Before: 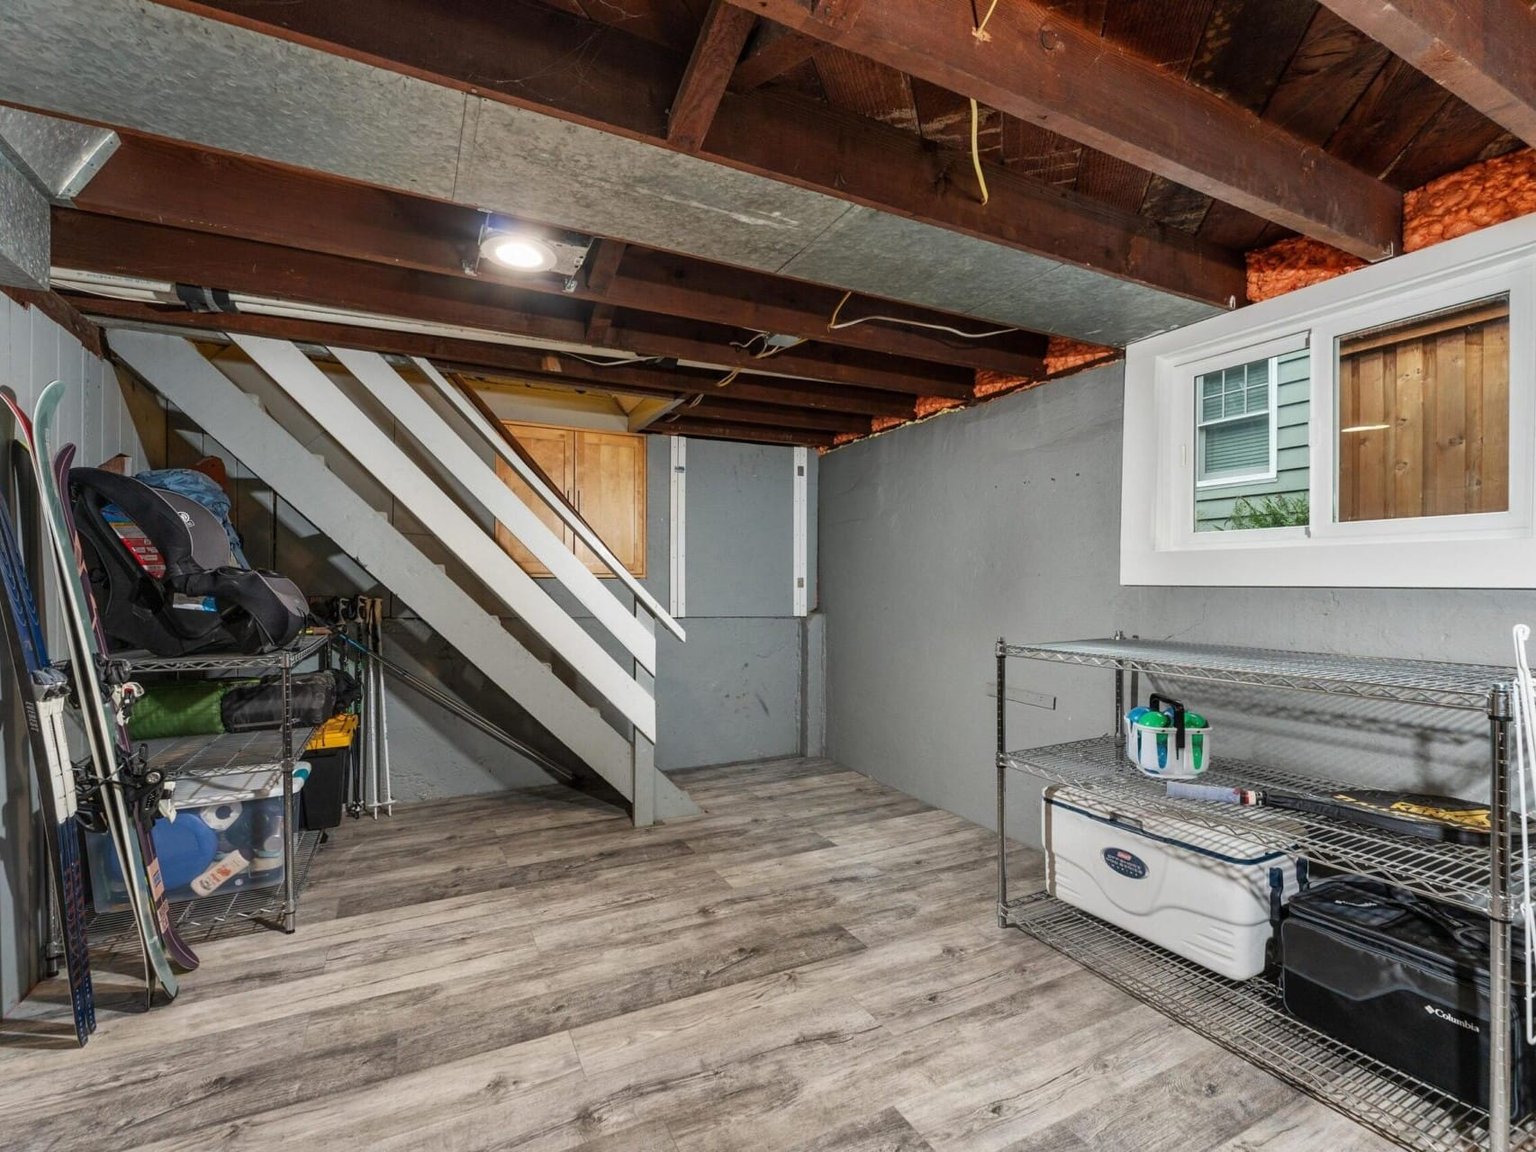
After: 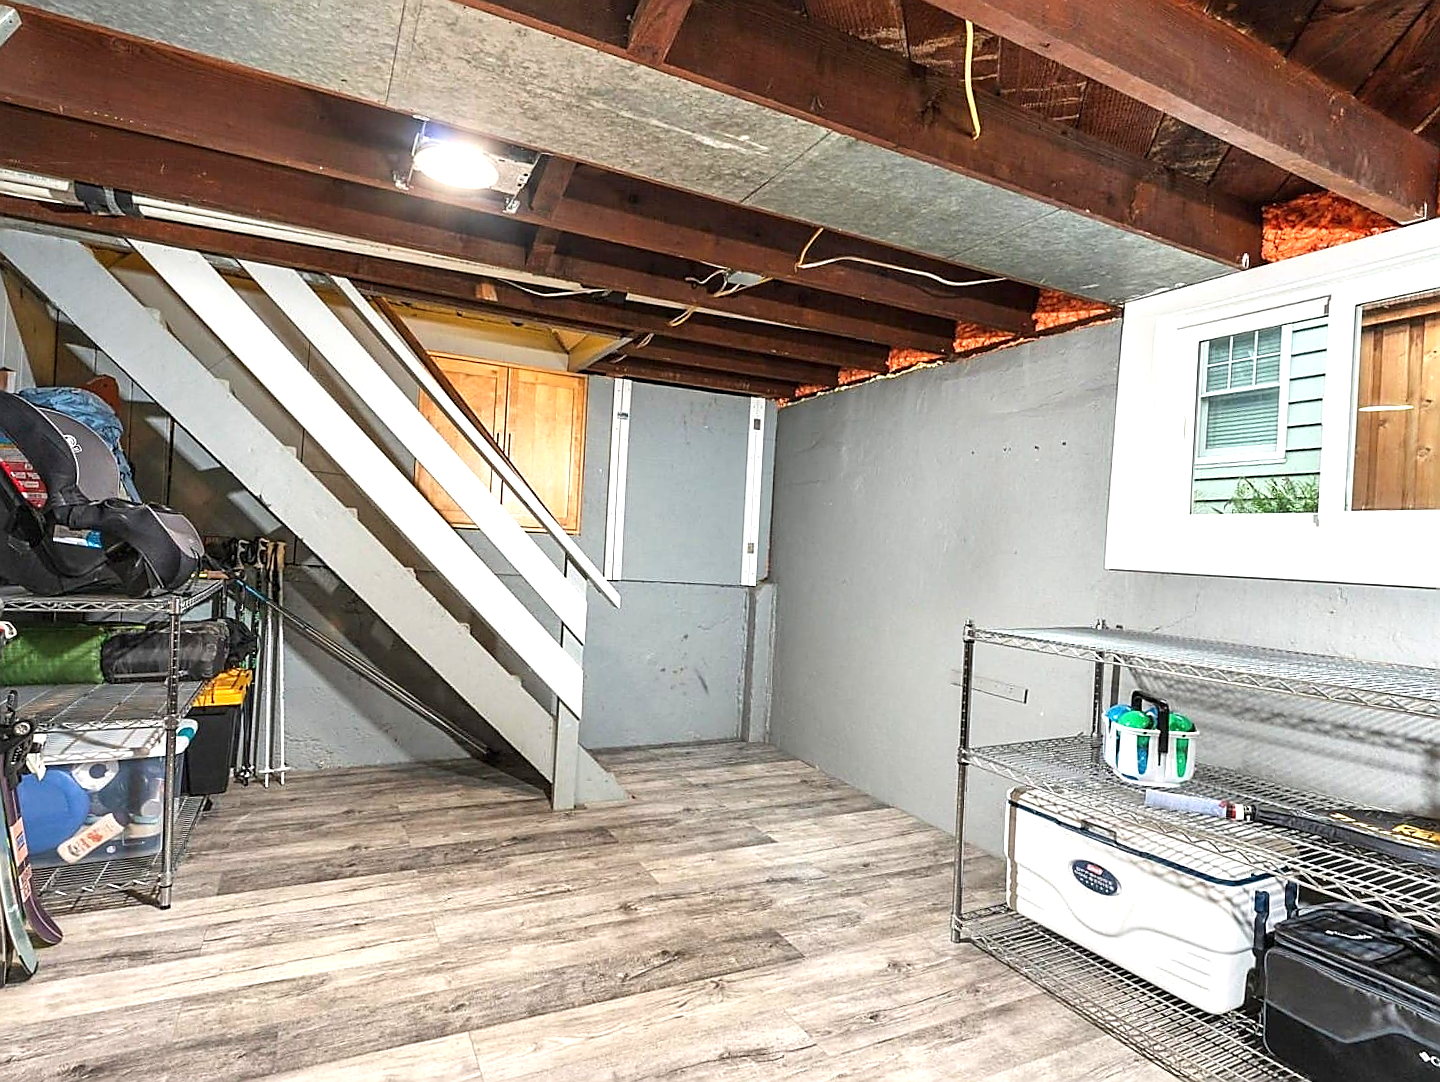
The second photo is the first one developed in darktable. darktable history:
exposure: black level correction 0, exposure 1 EV, compensate highlight preservation false
base curve: curves: ch0 [(0, 0) (0.472, 0.508) (1, 1)]
sharpen: radius 1.425, amount 1.261, threshold 0.634
crop and rotate: angle -2.86°, left 5.401%, top 5.217%, right 4.669%, bottom 4.658%
